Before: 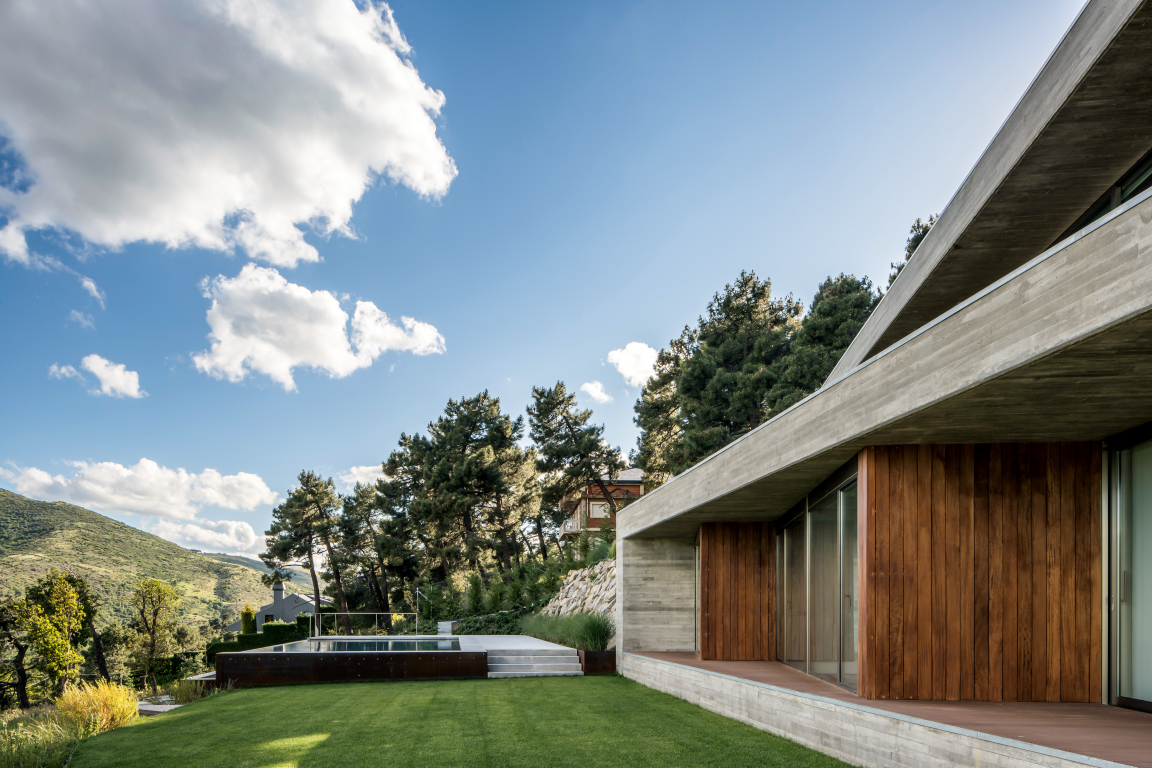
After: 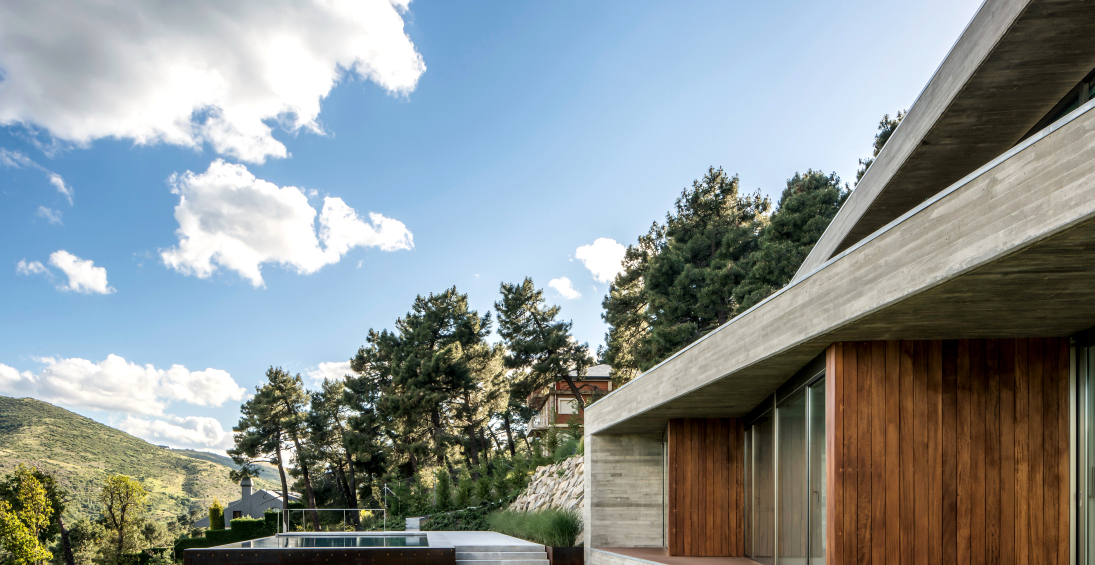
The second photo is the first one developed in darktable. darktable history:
exposure: exposure 0.201 EV, compensate highlight preservation false
crop and rotate: left 2.785%, top 13.575%, right 2.127%, bottom 12.797%
